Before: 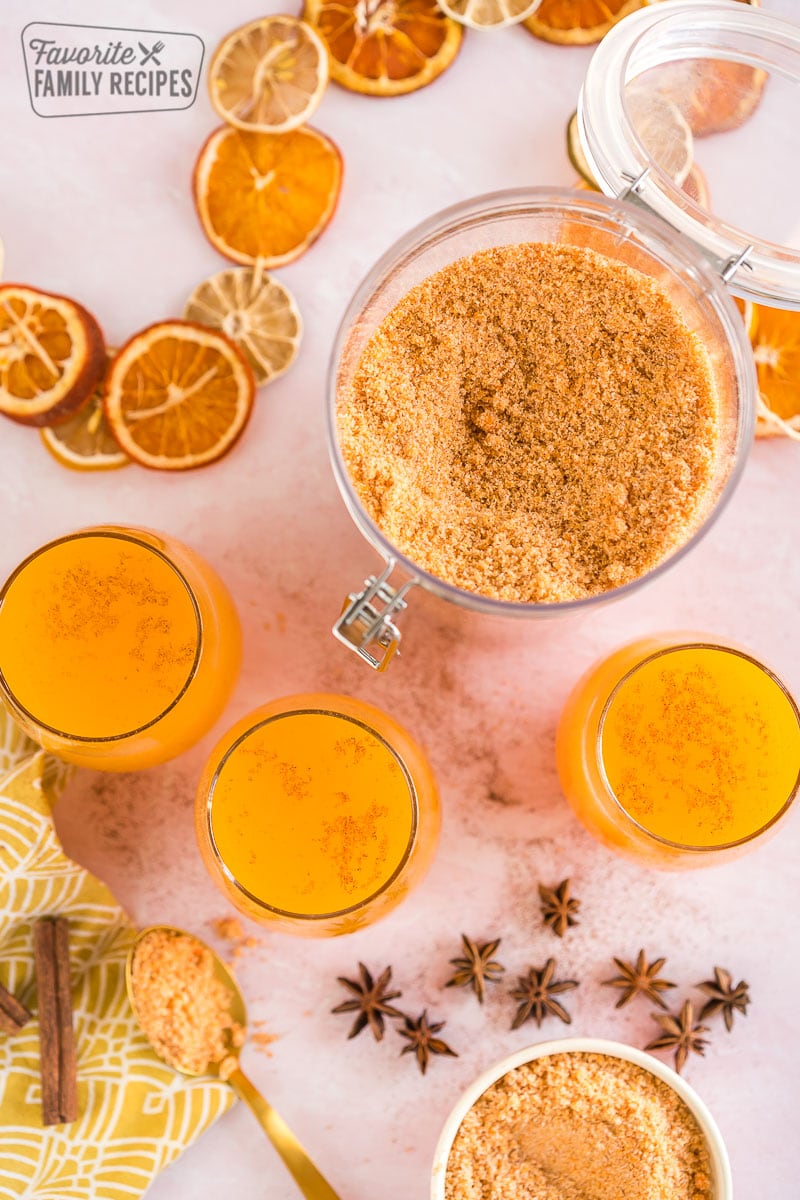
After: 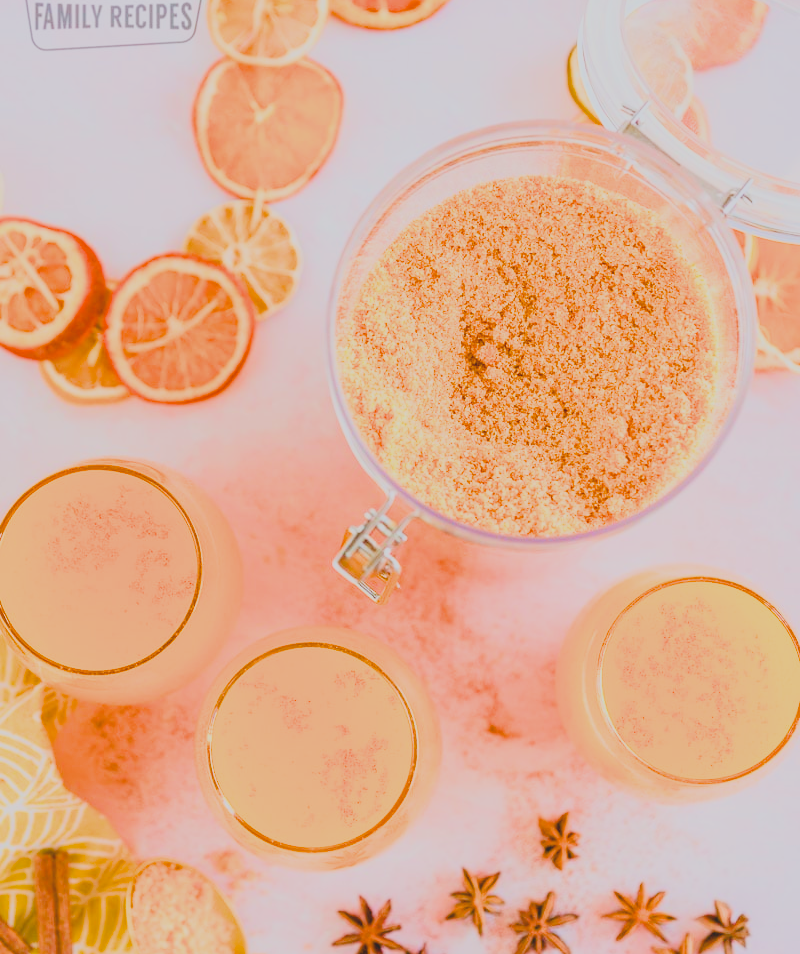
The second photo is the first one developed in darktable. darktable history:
exposure: black level correction 0, exposure 1.385 EV, compensate exposure bias true, compensate highlight preservation false
crop and rotate: top 5.664%, bottom 14.831%
velvia: on, module defaults
filmic rgb: black relative exposure -5.11 EV, white relative exposure 3.98 EV, hardness 2.9, contrast 1.197, highlights saturation mix -28.93%
color balance rgb: linear chroma grading › global chroma 24.418%, perceptual saturation grading › global saturation 20%, perceptual saturation grading › highlights -25.588%, perceptual saturation grading › shadows 49.469%, contrast -9.868%
color calibration: x 0.355, y 0.367, temperature 4676.27 K
contrast brightness saturation: contrast -0.294
